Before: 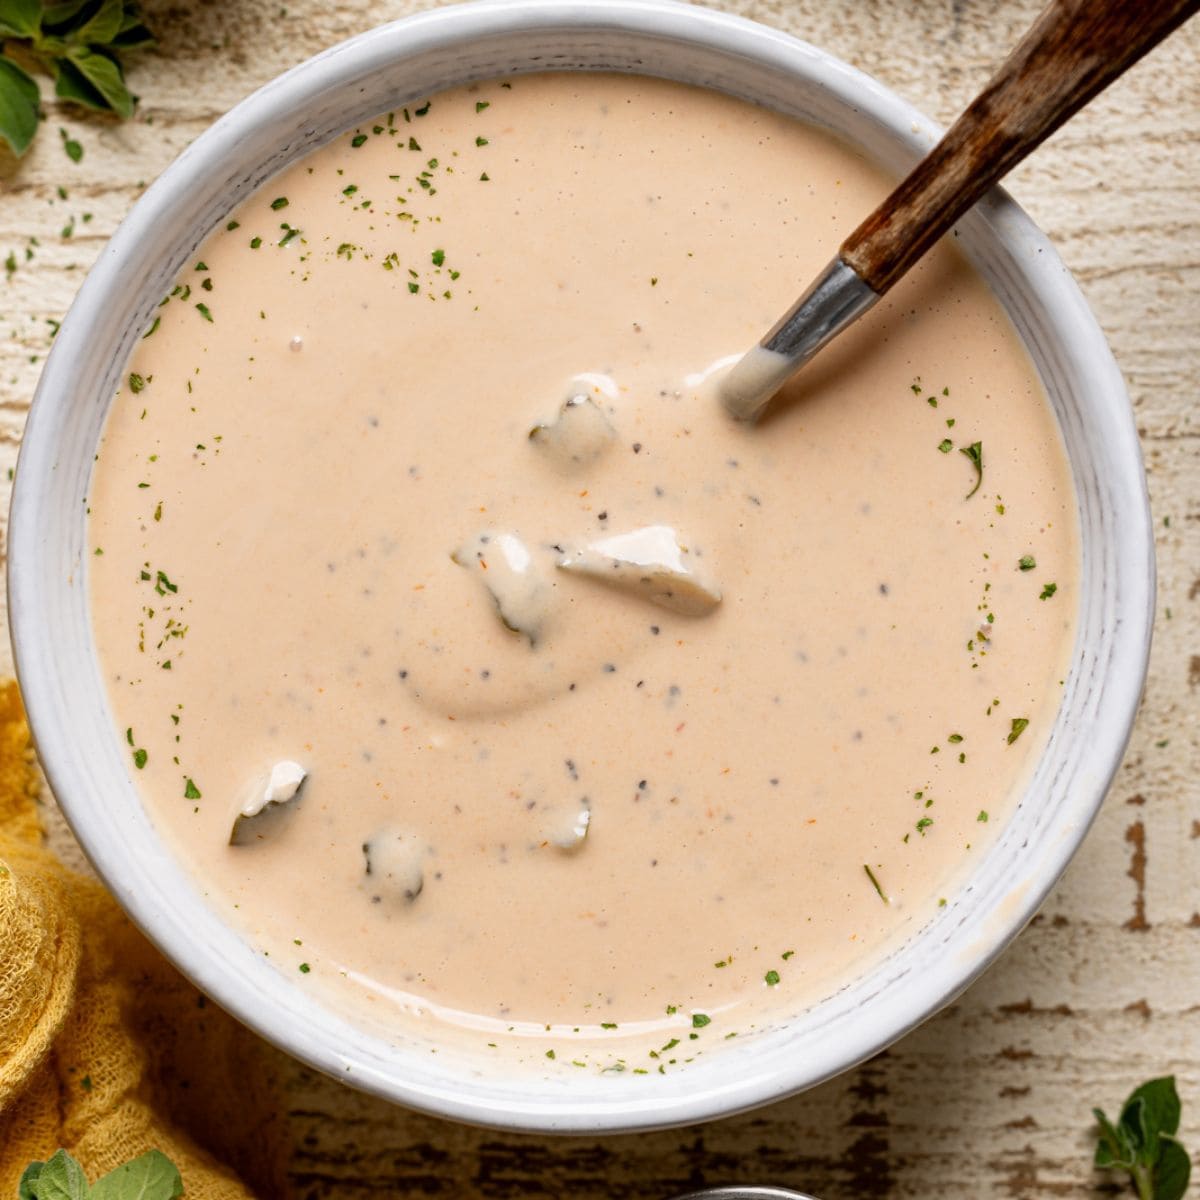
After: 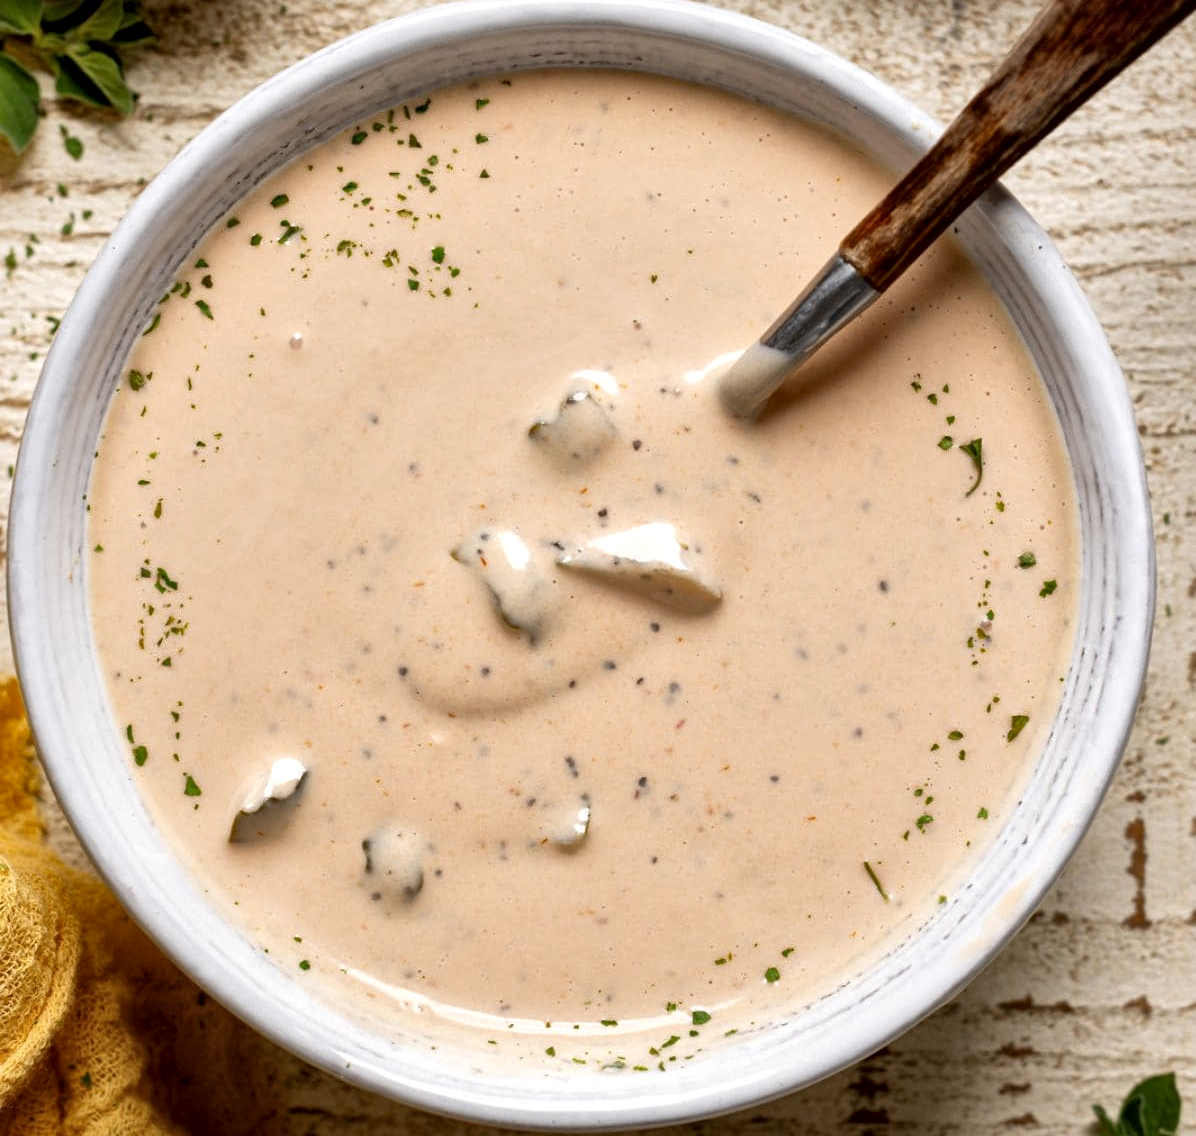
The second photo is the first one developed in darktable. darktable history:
crop: top 0.293%, right 0.255%, bottom 4.99%
local contrast: mode bilateral grid, contrast 20, coarseness 49, detail 171%, midtone range 0.2
